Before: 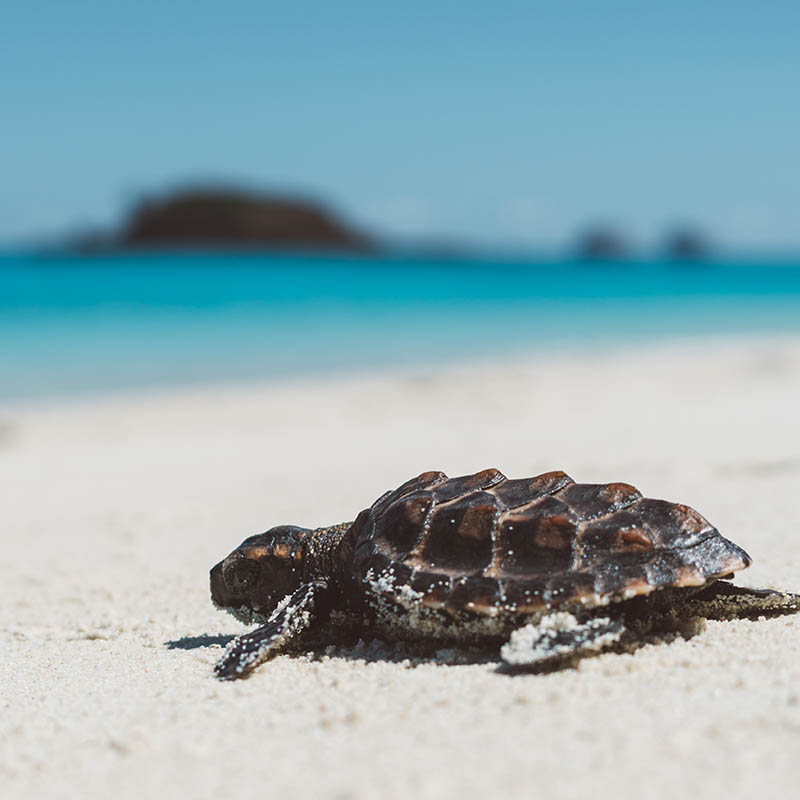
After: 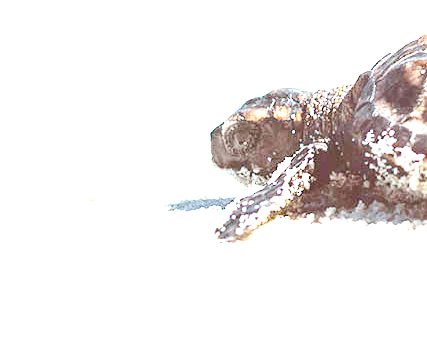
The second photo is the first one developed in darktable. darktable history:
exposure: black level correction 0.001, exposure 2.607 EV, compensate exposure bias true, compensate highlight preservation false
crop and rotate: top 54.778%, right 46.61%, bottom 0.159%
base curve: curves: ch0 [(0, 0) (0.036, 0.025) (0.121, 0.166) (0.206, 0.329) (0.605, 0.79) (1, 1)], preserve colors none
